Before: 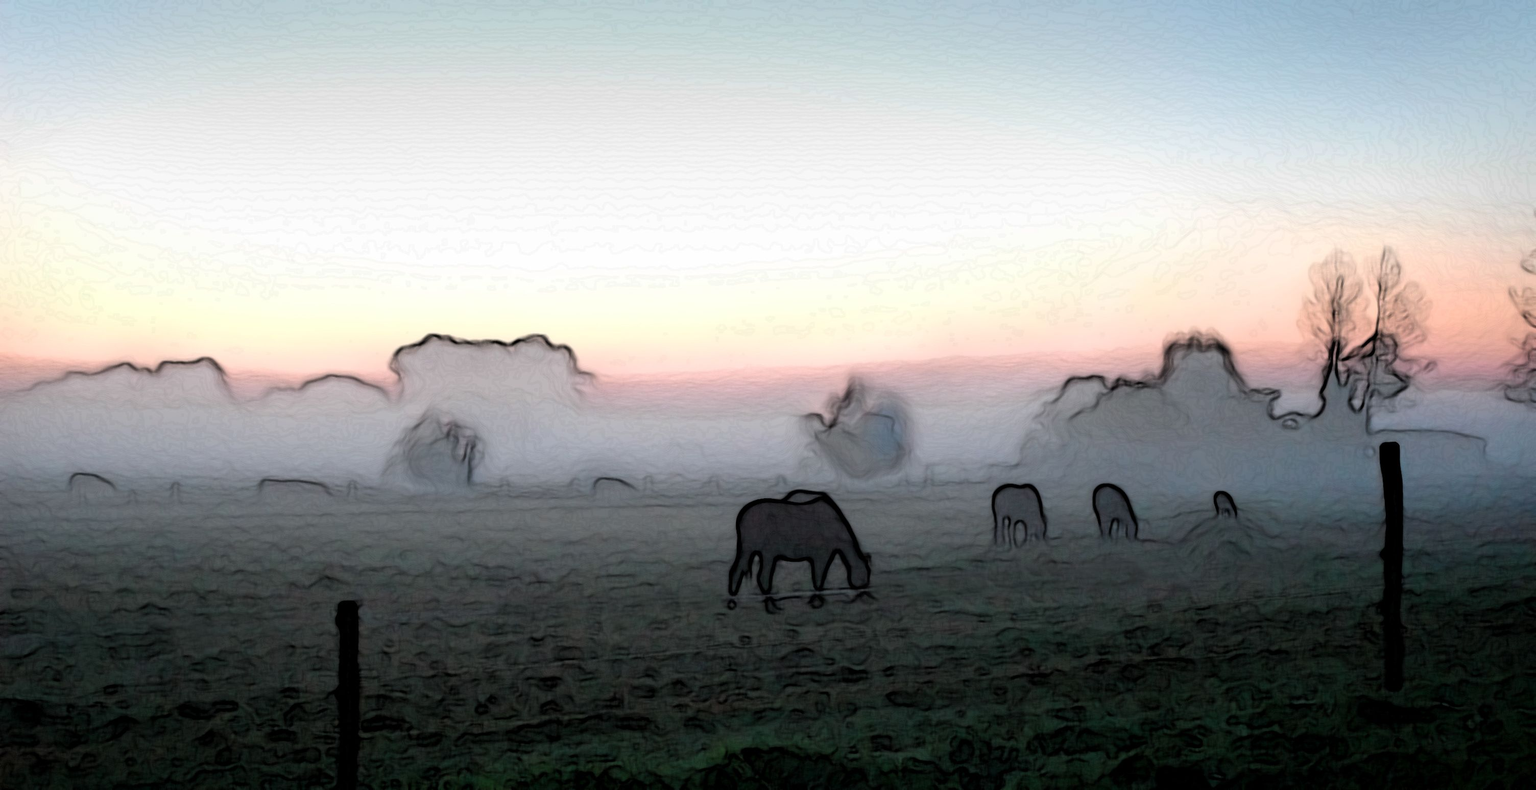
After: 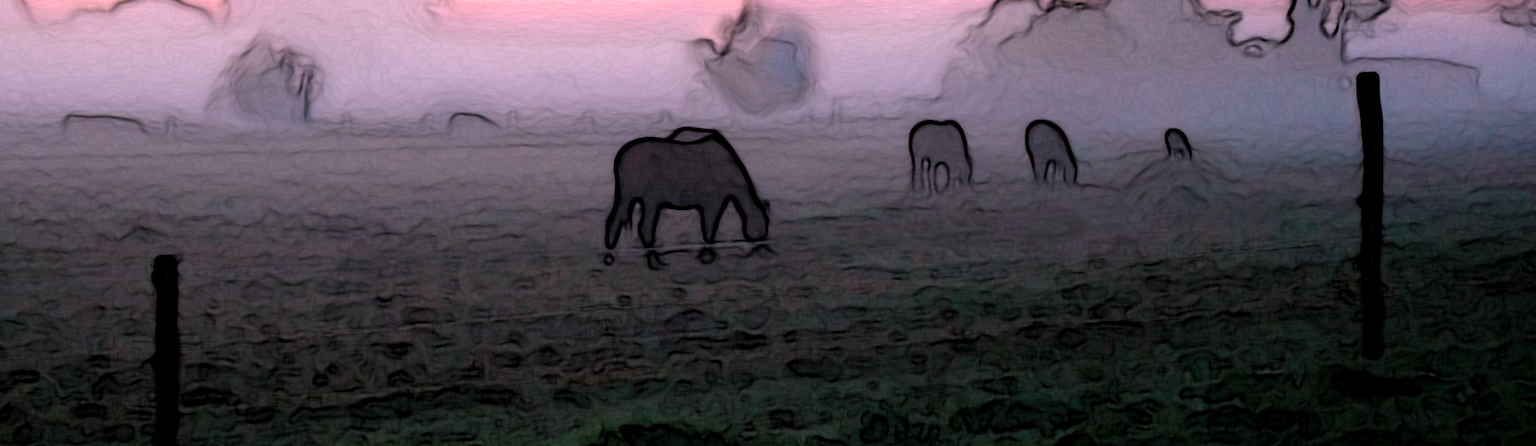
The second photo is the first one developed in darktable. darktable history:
crop and rotate: left 13.306%, top 48.129%, bottom 2.928%
white balance: red 1.188, blue 1.11
